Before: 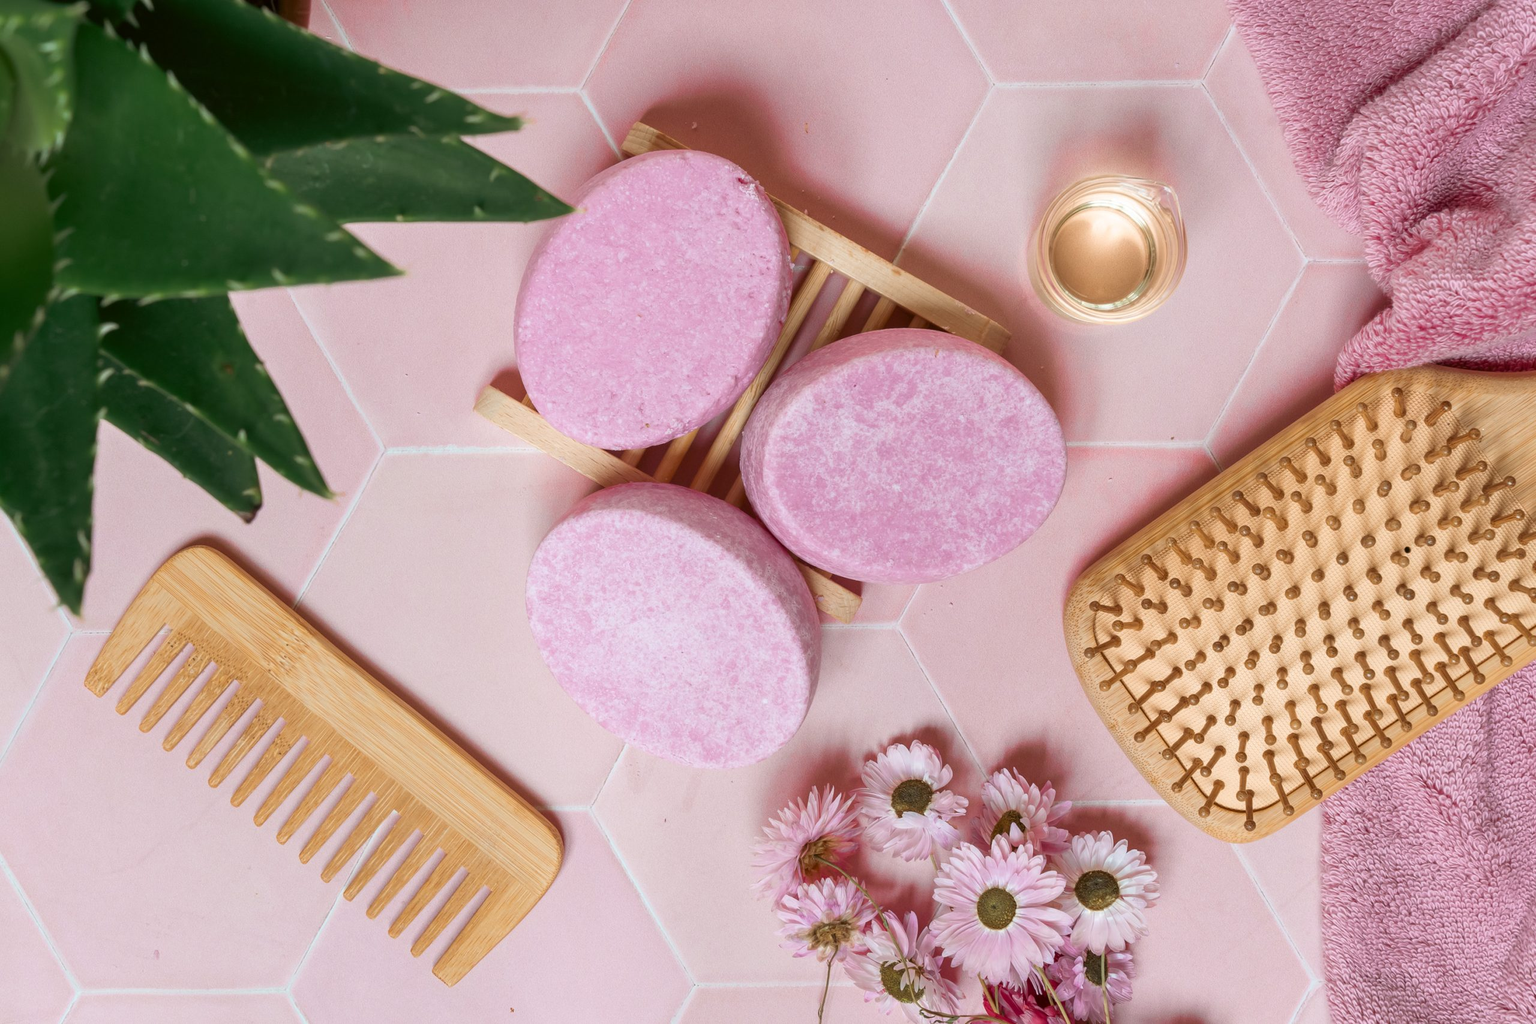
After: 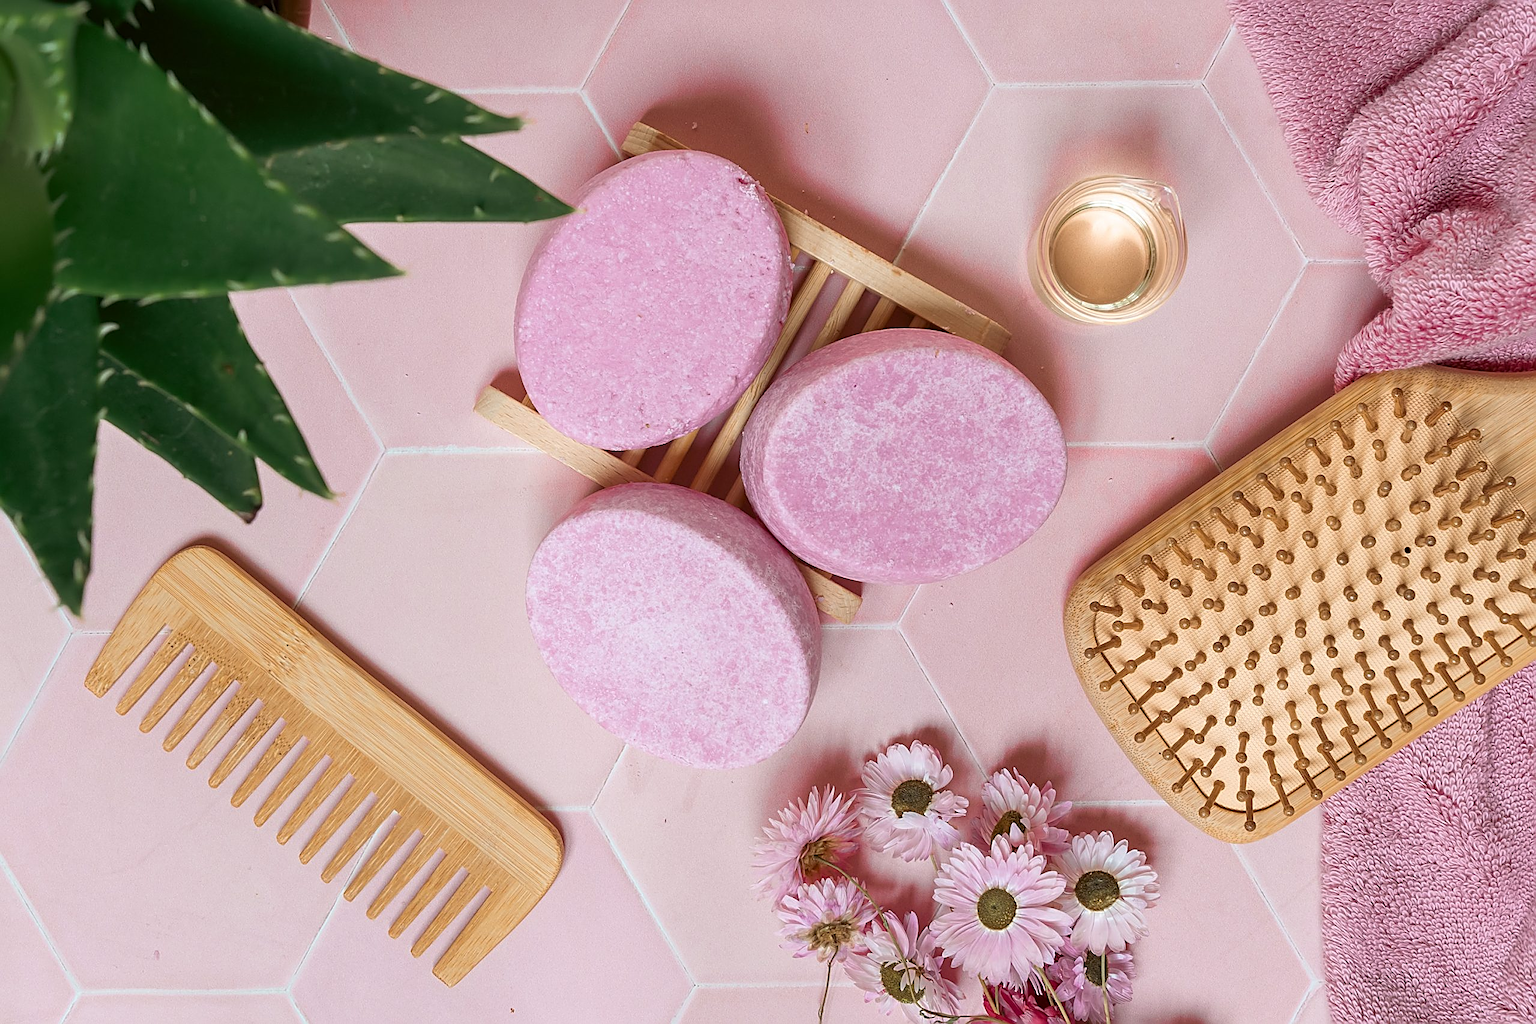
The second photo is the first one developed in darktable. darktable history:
sharpen: amount 1.013
